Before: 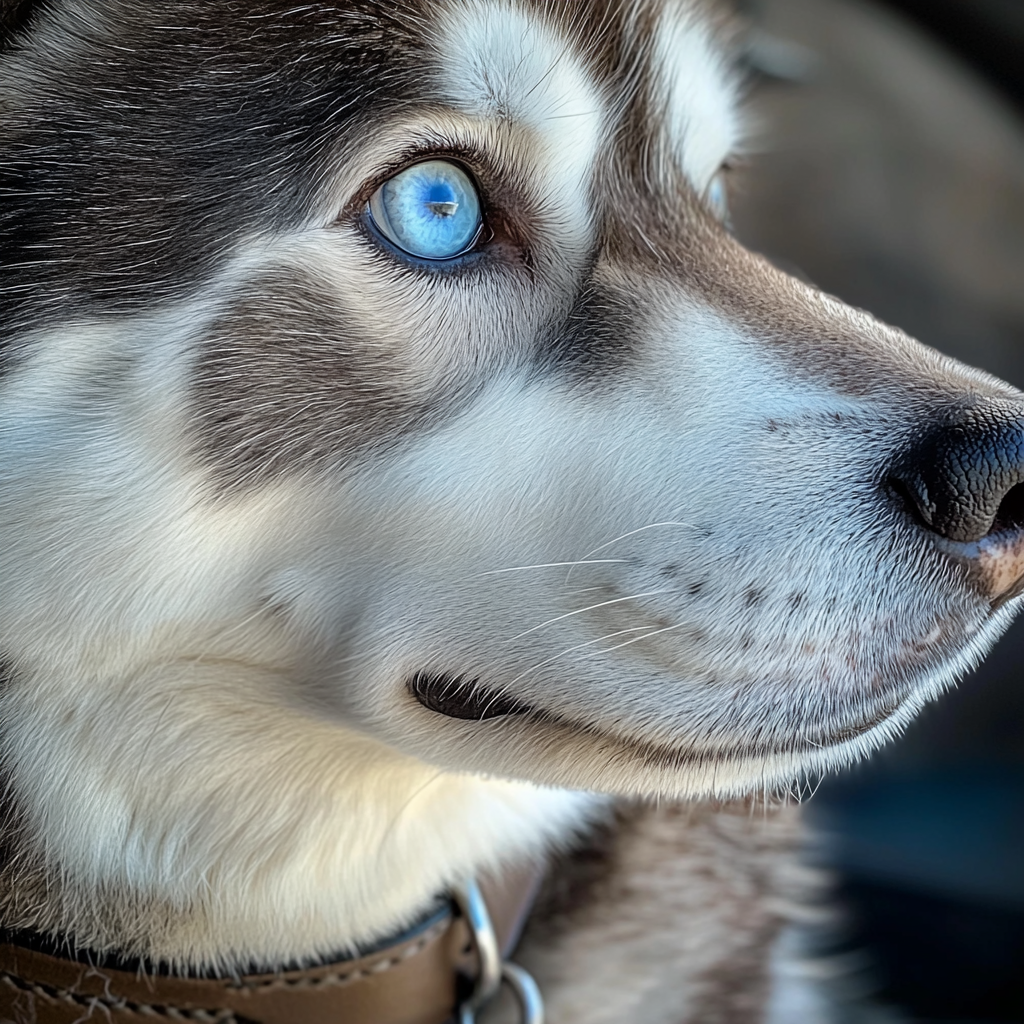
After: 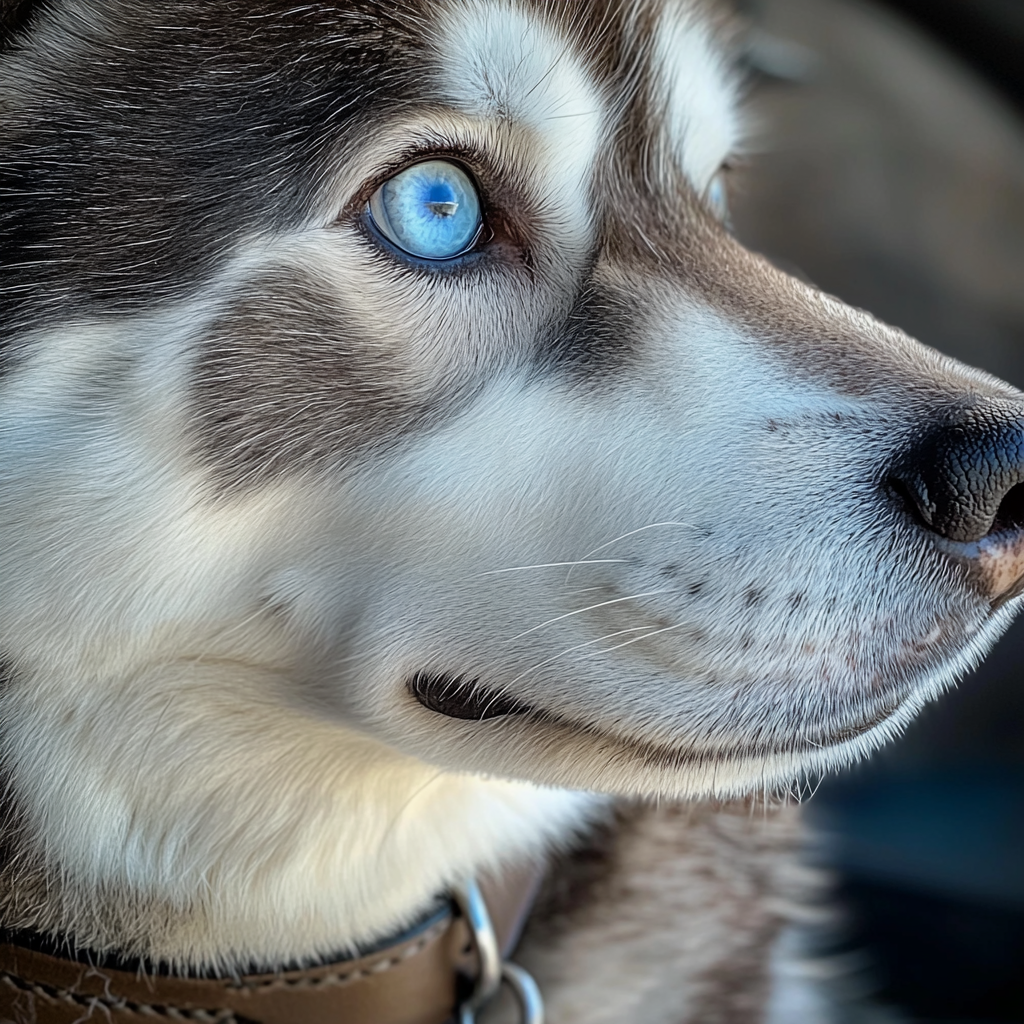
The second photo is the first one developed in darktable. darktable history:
exposure: exposure -0.068 EV, compensate highlight preservation false
